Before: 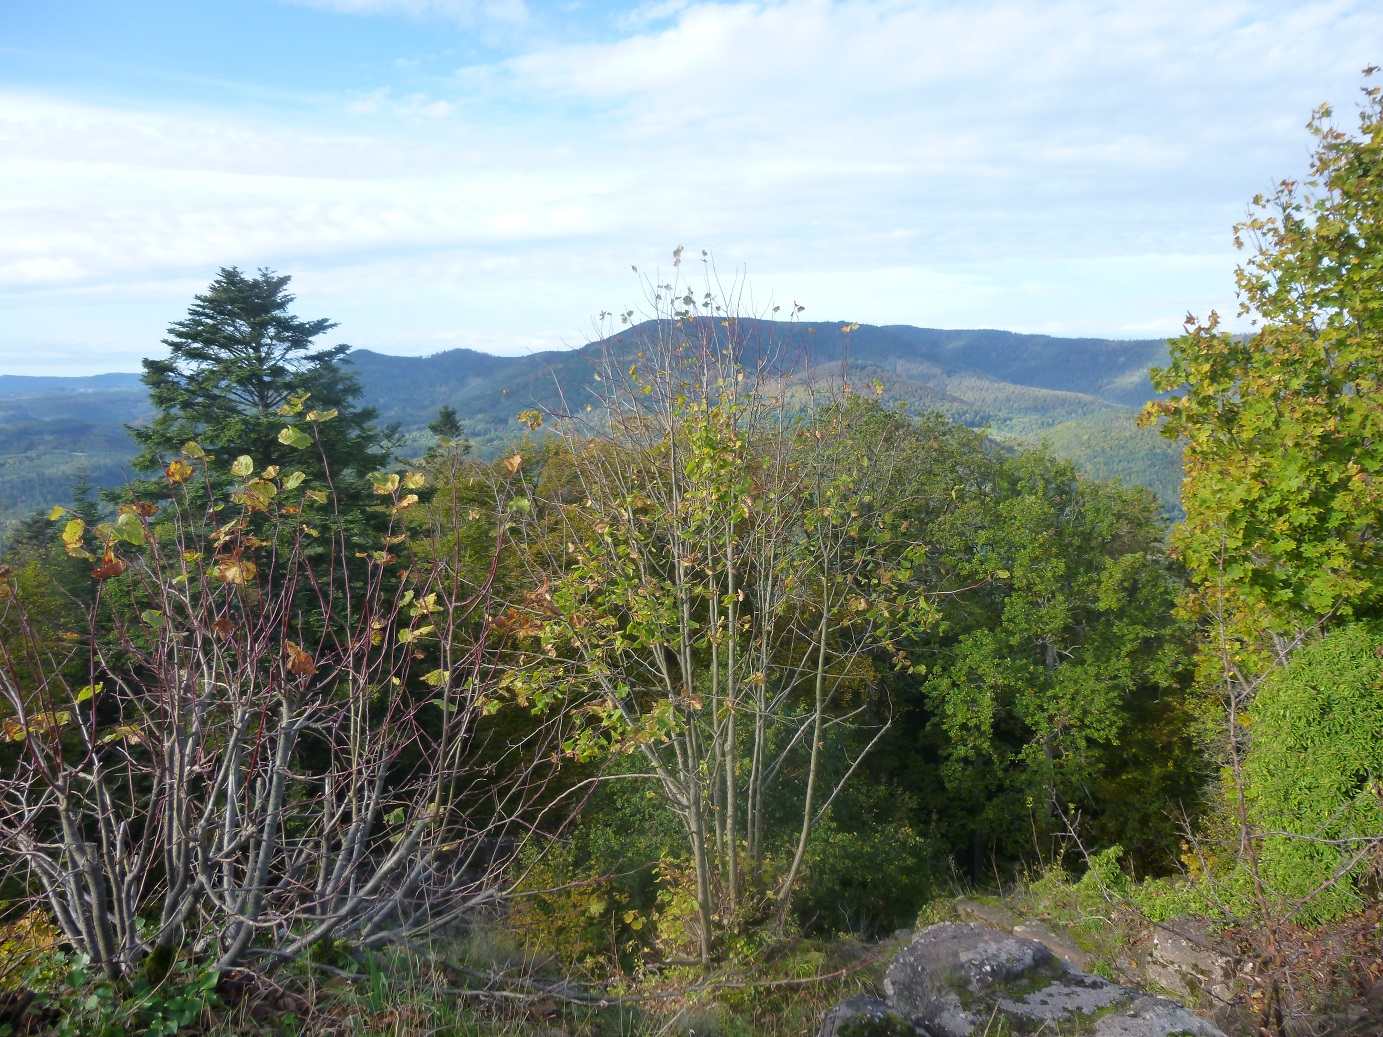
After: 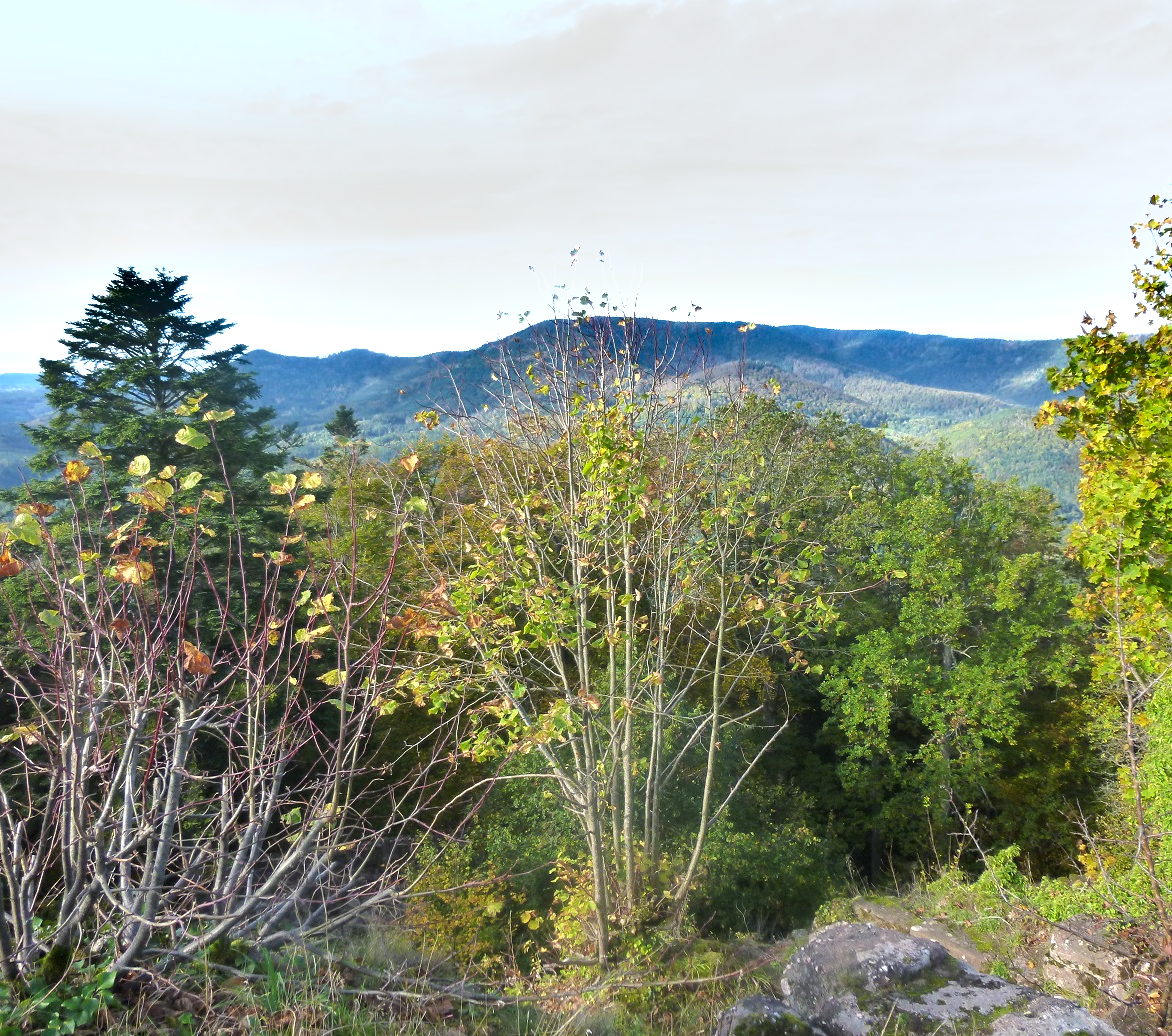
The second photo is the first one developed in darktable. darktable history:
crop: left 7.468%, right 7.785%
exposure: black level correction 0, exposure 0.892 EV, compensate highlight preservation false
levels: levels [0.026, 0.507, 0.987]
shadows and highlights: shadows 43.78, white point adjustment -1.35, soften with gaussian
